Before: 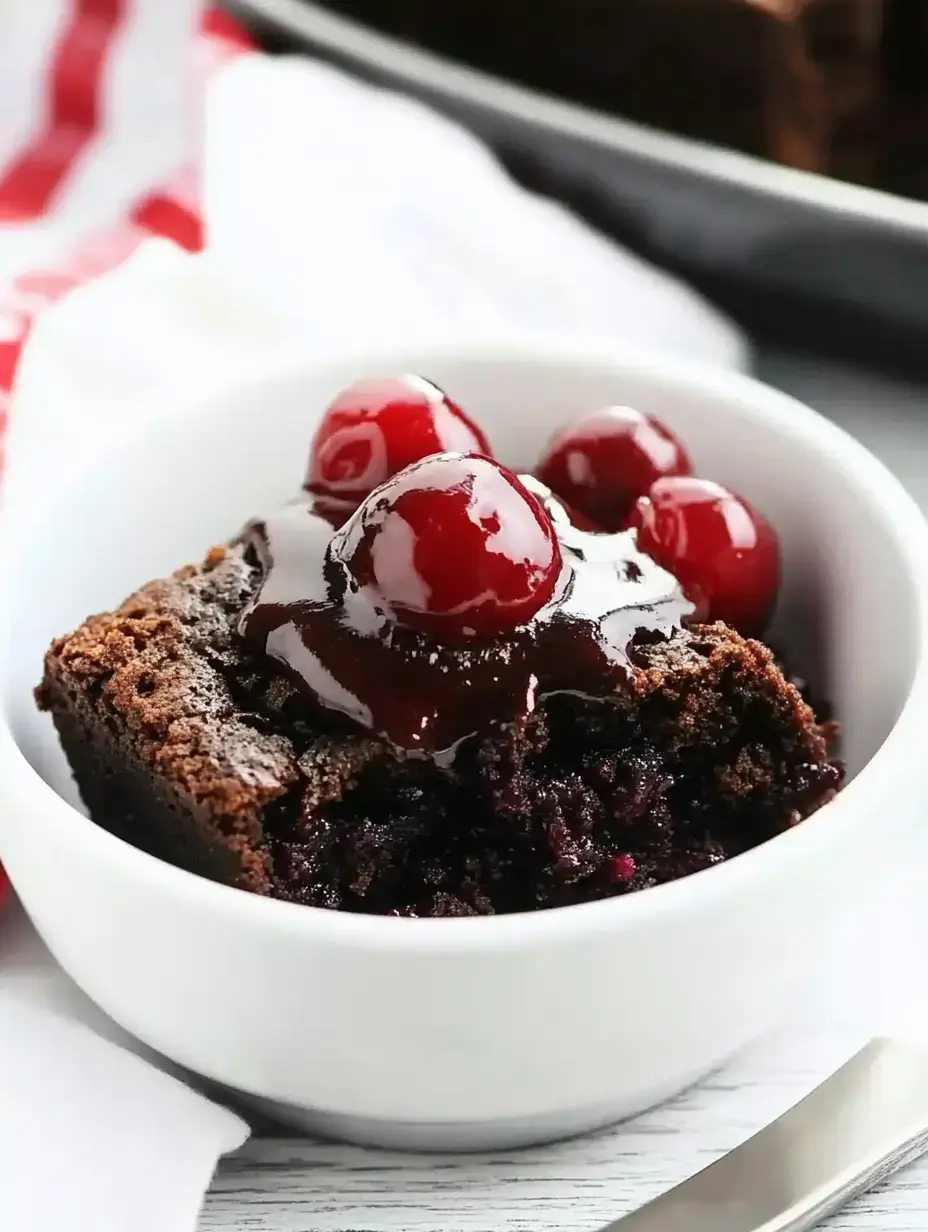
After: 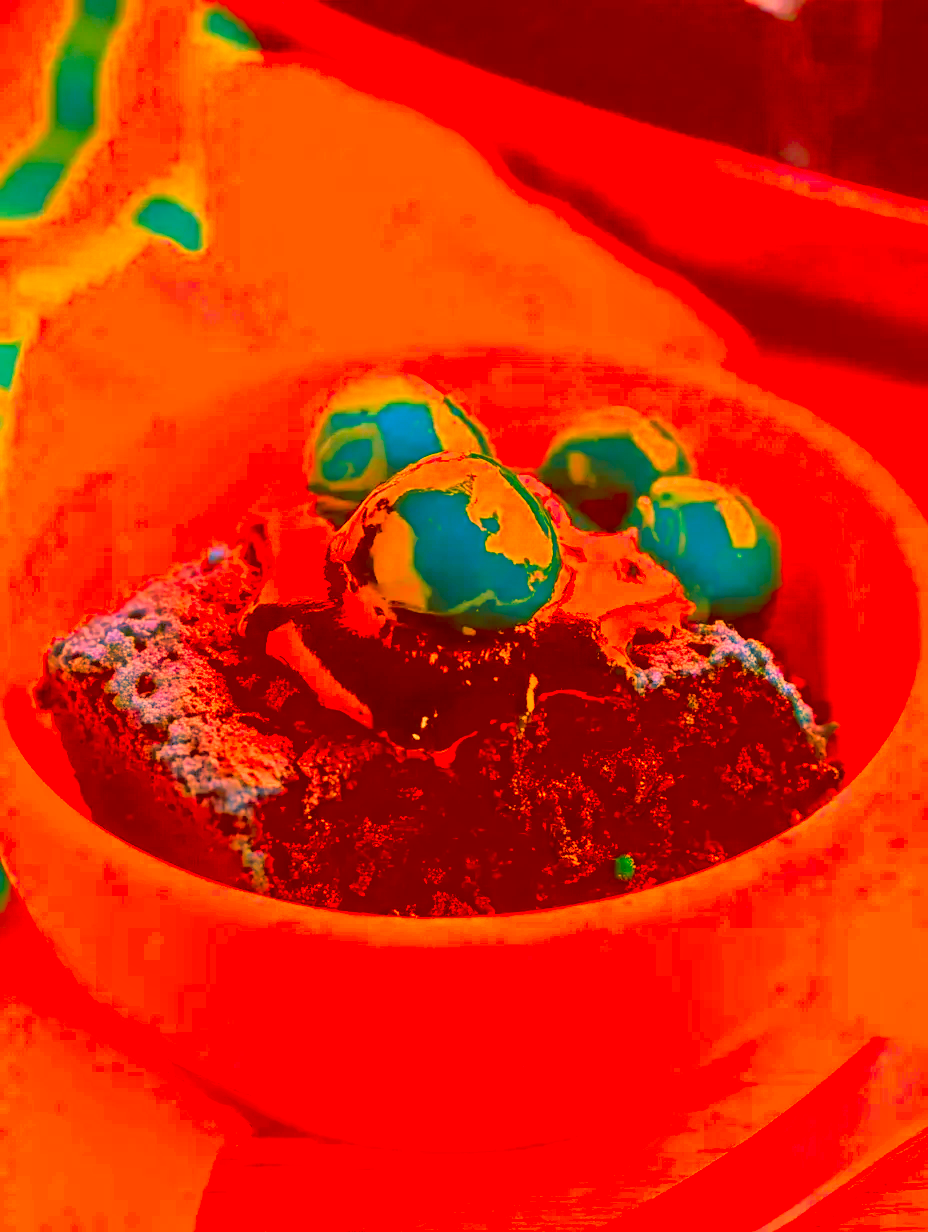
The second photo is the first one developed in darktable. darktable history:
tone equalizer: -7 EV 0.15 EV, -6 EV 0.6 EV, -5 EV 1.15 EV, -4 EV 1.33 EV, -3 EV 1.15 EV, -2 EV 0.6 EV, -1 EV 0.15 EV, mask exposure compensation -0.5 EV
color correction: highlights a* -39.68, highlights b* -40, shadows a* -40, shadows b* -40, saturation -3
